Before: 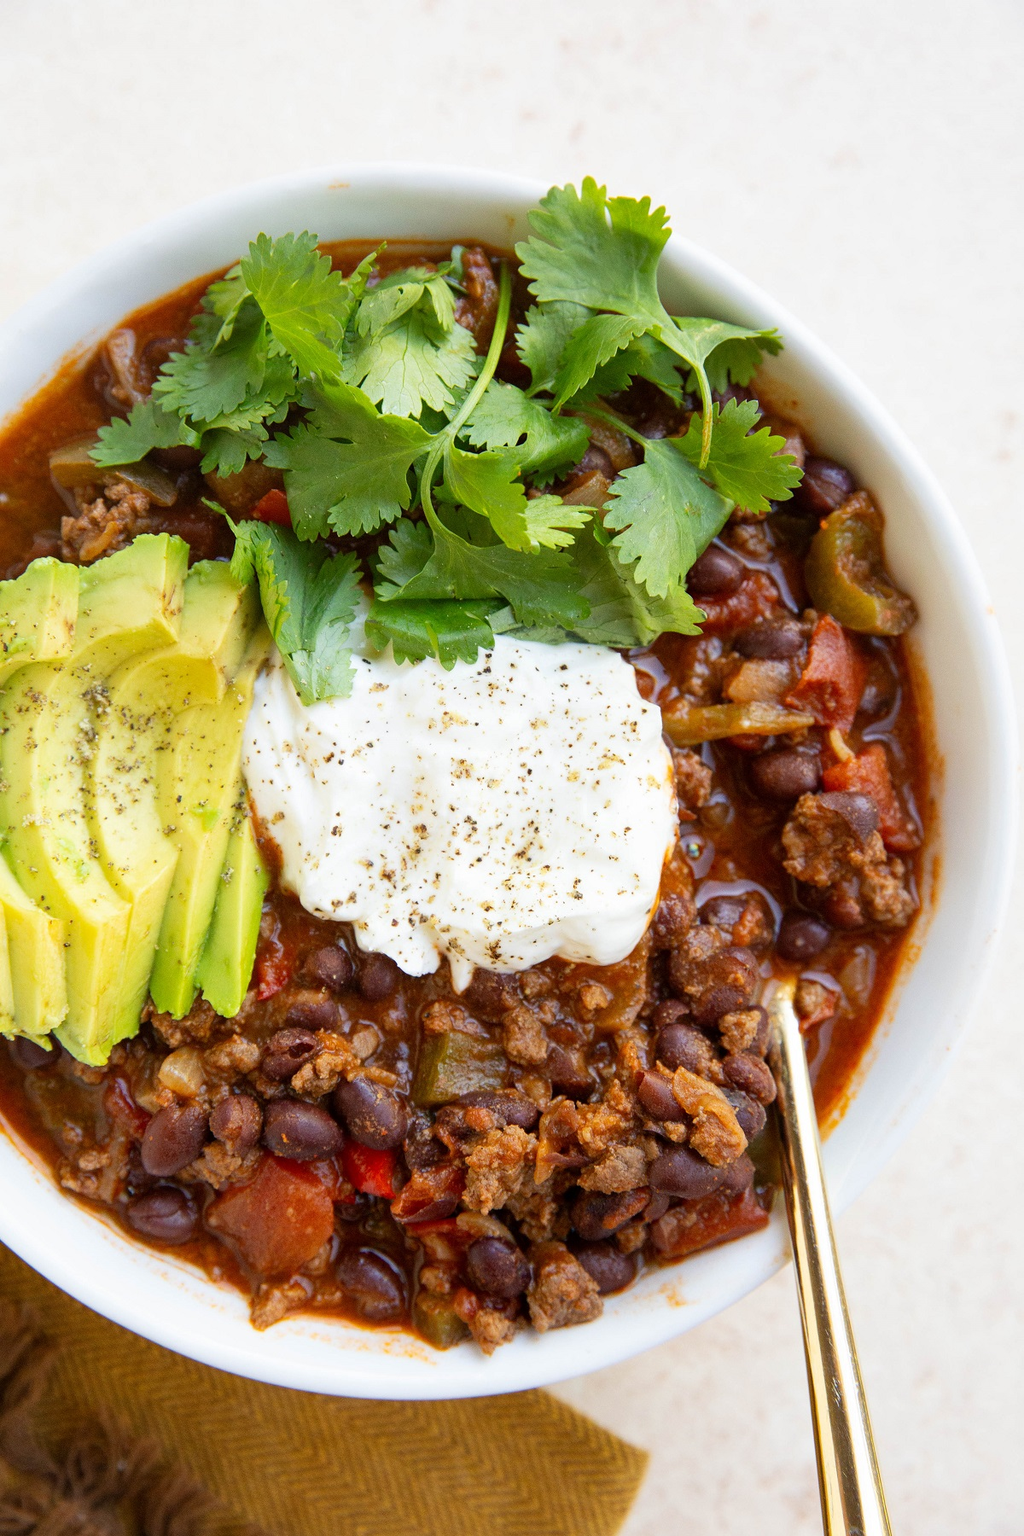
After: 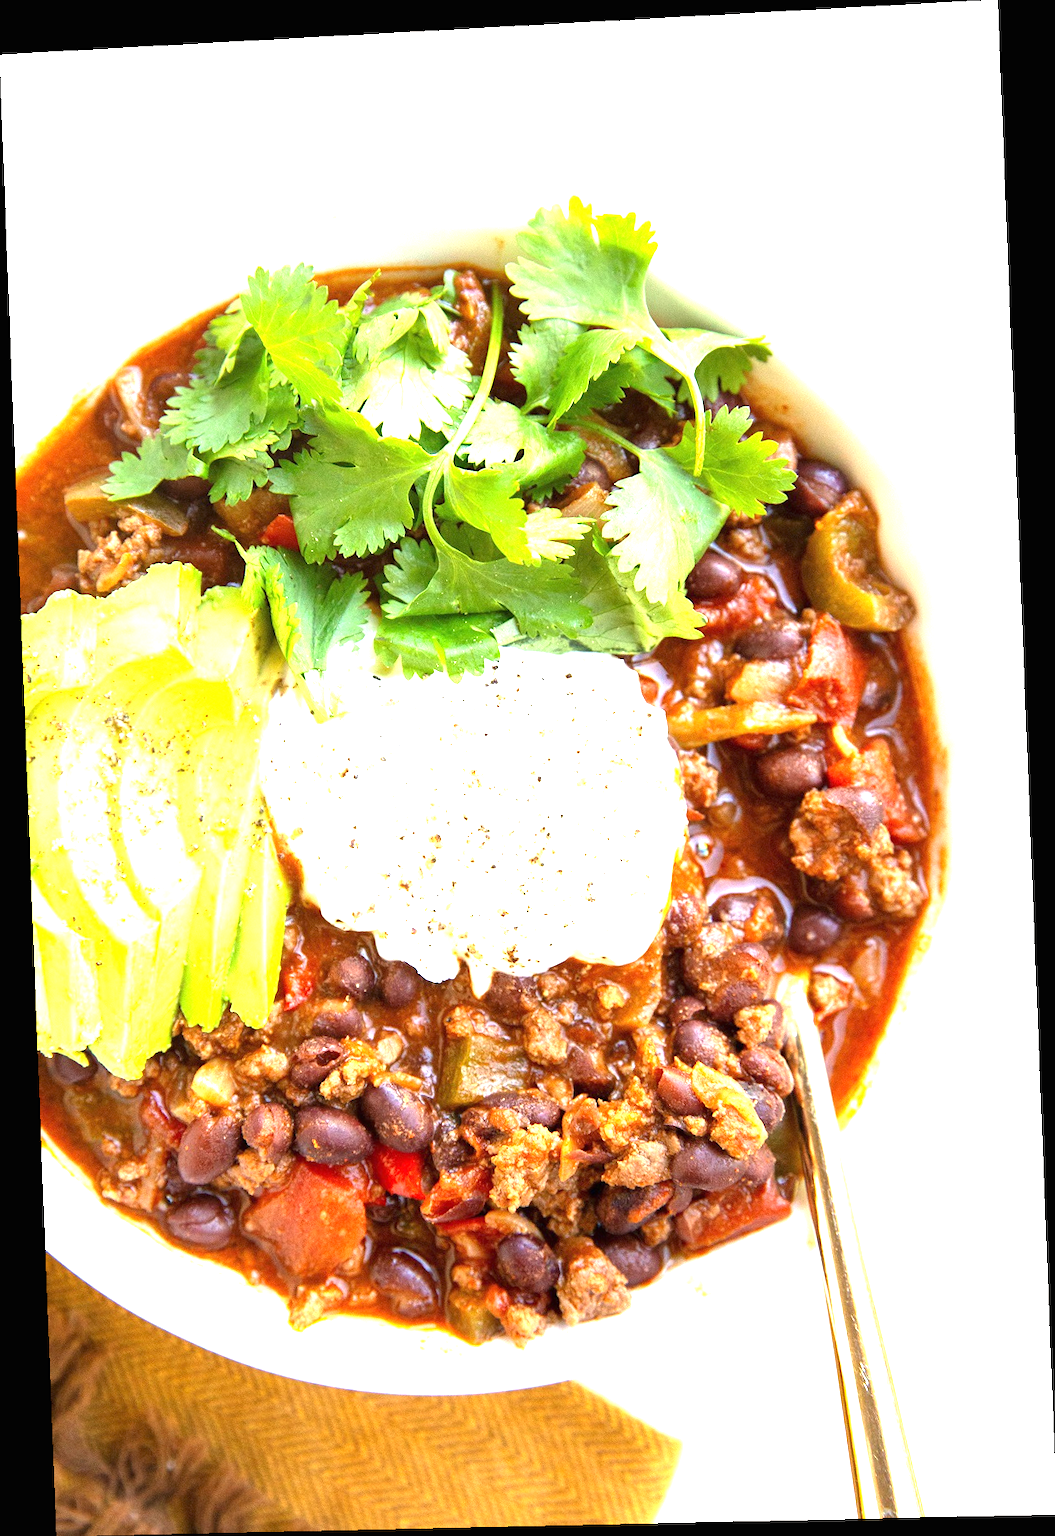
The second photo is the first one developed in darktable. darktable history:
rotate and perspective: rotation -2.22°, lens shift (horizontal) -0.022, automatic cropping off
exposure: black level correction 0, exposure 1.741 EV, compensate exposure bias true, compensate highlight preservation false
